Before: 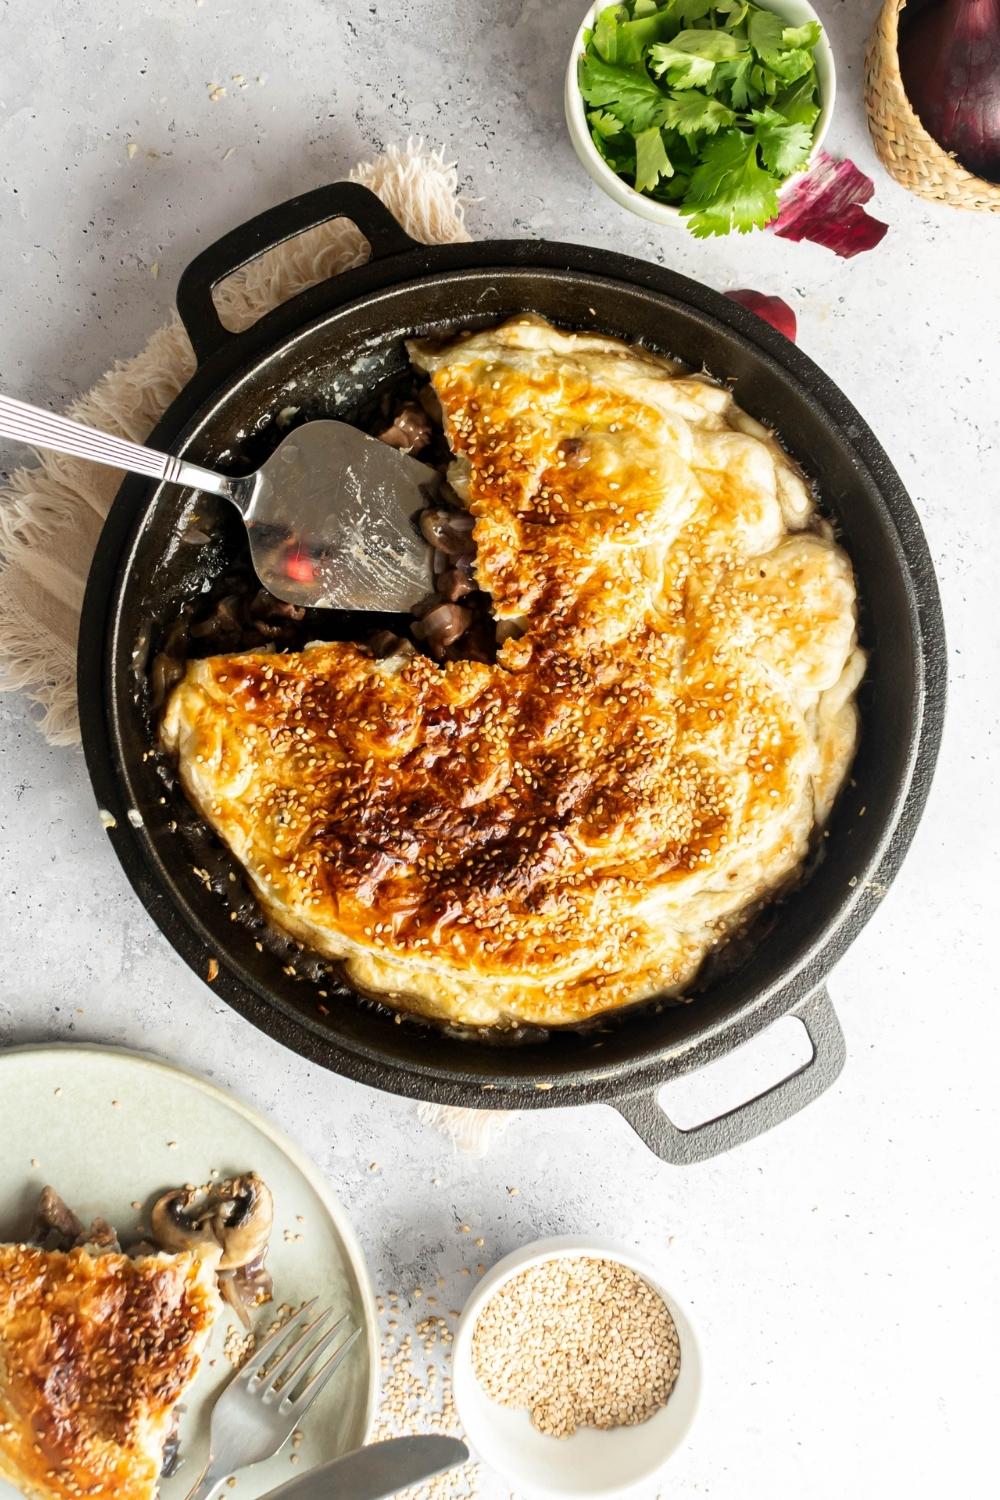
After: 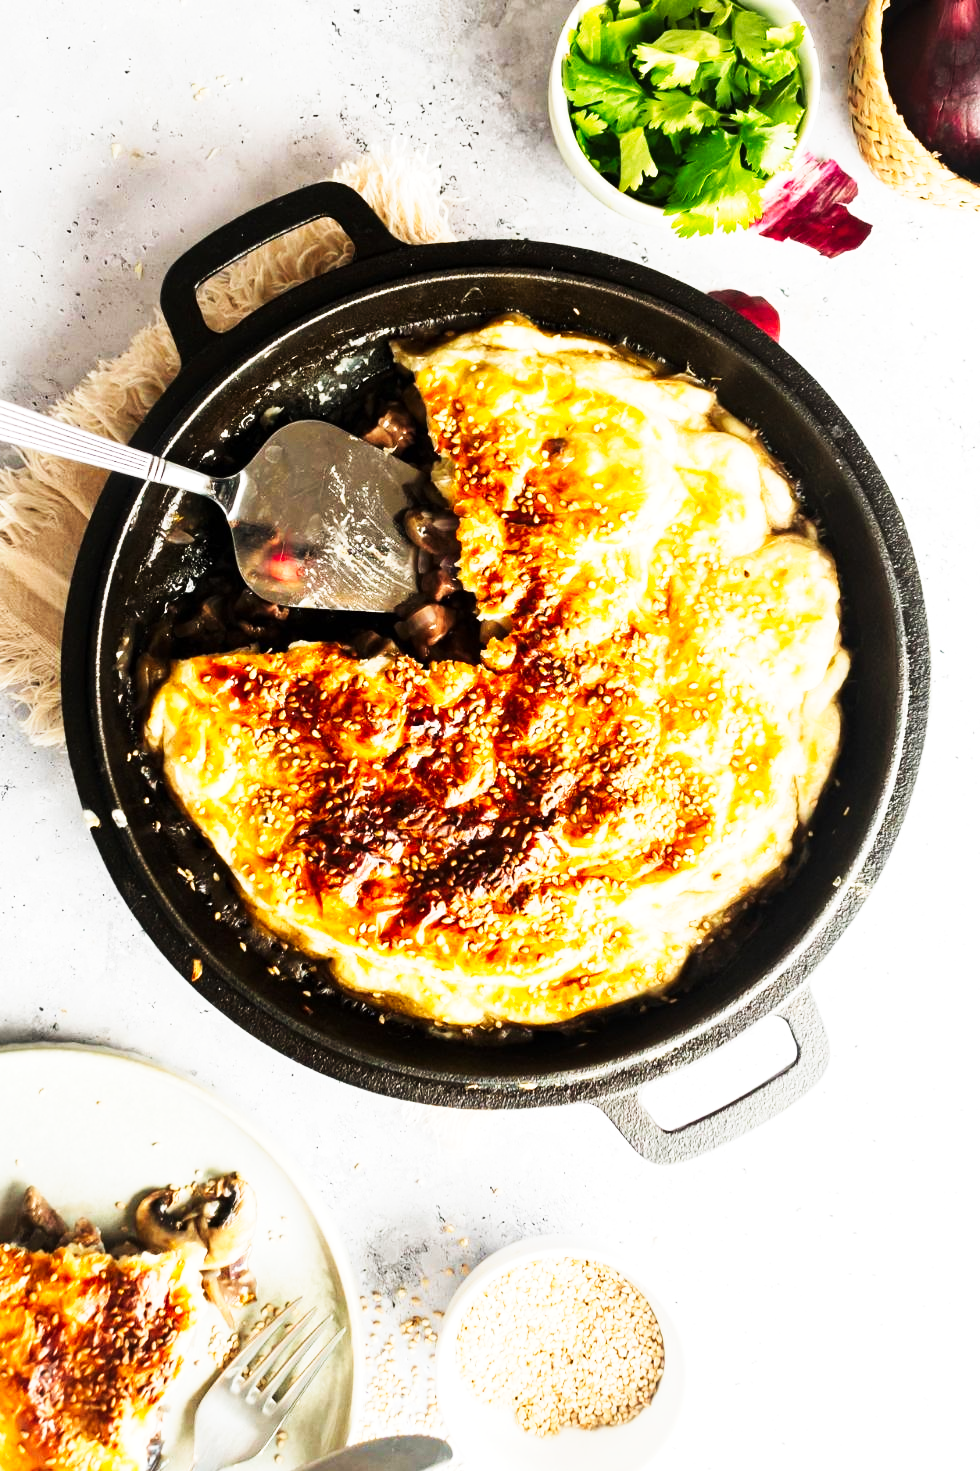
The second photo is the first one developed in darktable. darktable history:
crop: left 1.683%, right 0.289%, bottom 1.916%
tone equalizer: edges refinement/feathering 500, mask exposure compensation -1.57 EV, preserve details no
exposure: exposure 0.372 EV, compensate highlight preservation false
tone curve: curves: ch0 [(0, 0) (0.187, 0.12) (0.384, 0.363) (0.577, 0.681) (0.735, 0.881) (0.864, 0.959) (1, 0.987)]; ch1 [(0, 0) (0.402, 0.36) (0.476, 0.466) (0.501, 0.501) (0.518, 0.514) (0.564, 0.614) (0.614, 0.664) (0.741, 0.829) (1, 1)]; ch2 [(0, 0) (0.429, 0.387) (0.483, 0.481) (0.503, 0.501) (0.522, 0.533) (0.564, 0.605) (0.615, 0.697) (0.702, 0.774) (1, 0.895)], preserve colors none
